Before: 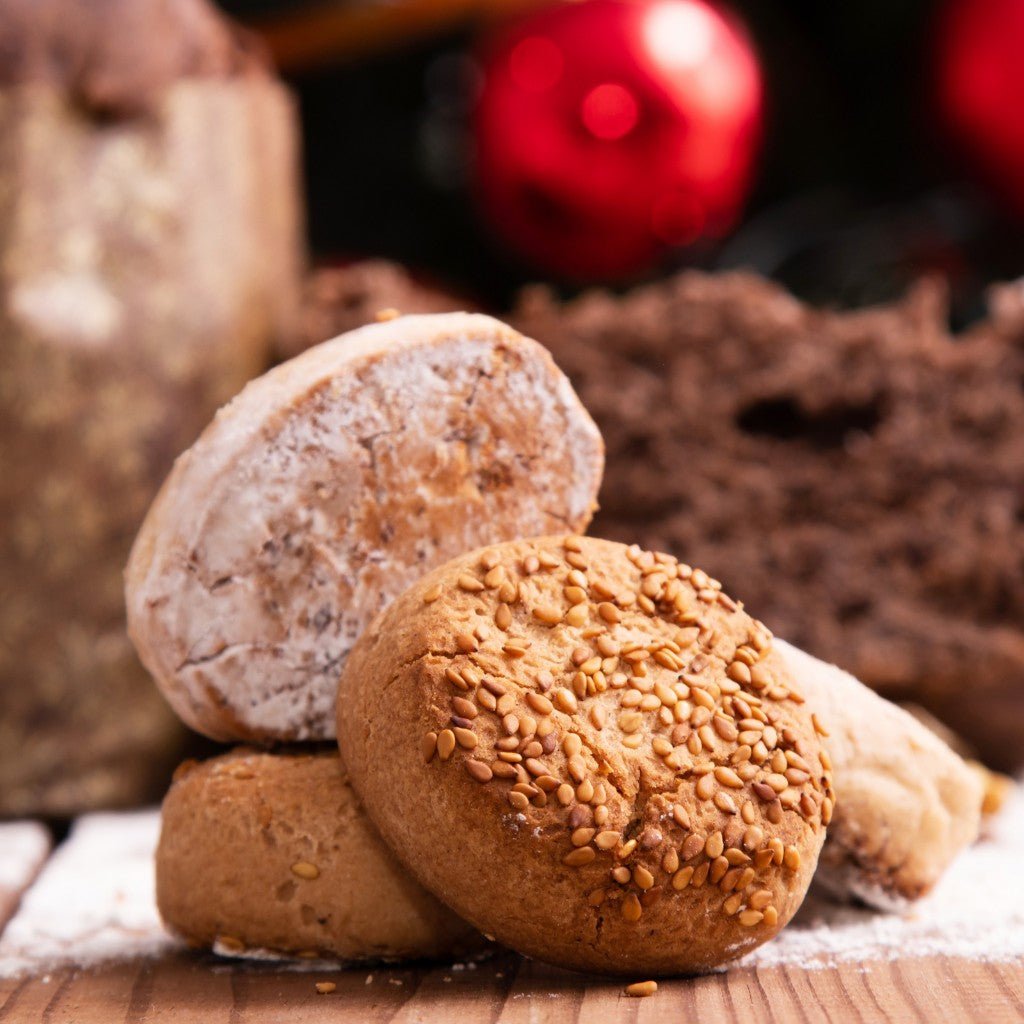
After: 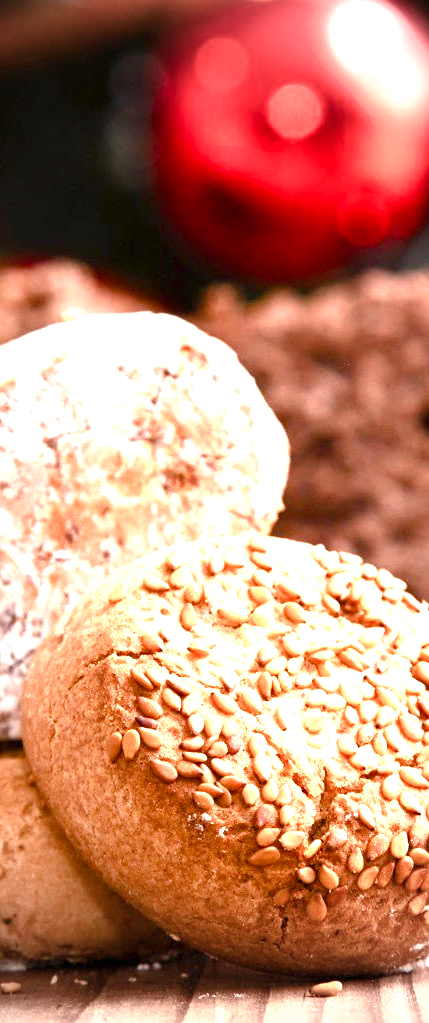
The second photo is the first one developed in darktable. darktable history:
exposure: black level correction 0, exposure 1.443 EV, compensate highlight preservation false
sharpen: amount 0.204
color balance rgb: highlights gain › luminance 14.776%, perceptual saturation grading › global saturation 25.418%, perceptual saturation grading › highlights -50.457%, perceptual saturation grading › shadows 30.278%
crop: left 30.772%, right 27.322%
vignetting: fall-off start 71.61%, unbound false
